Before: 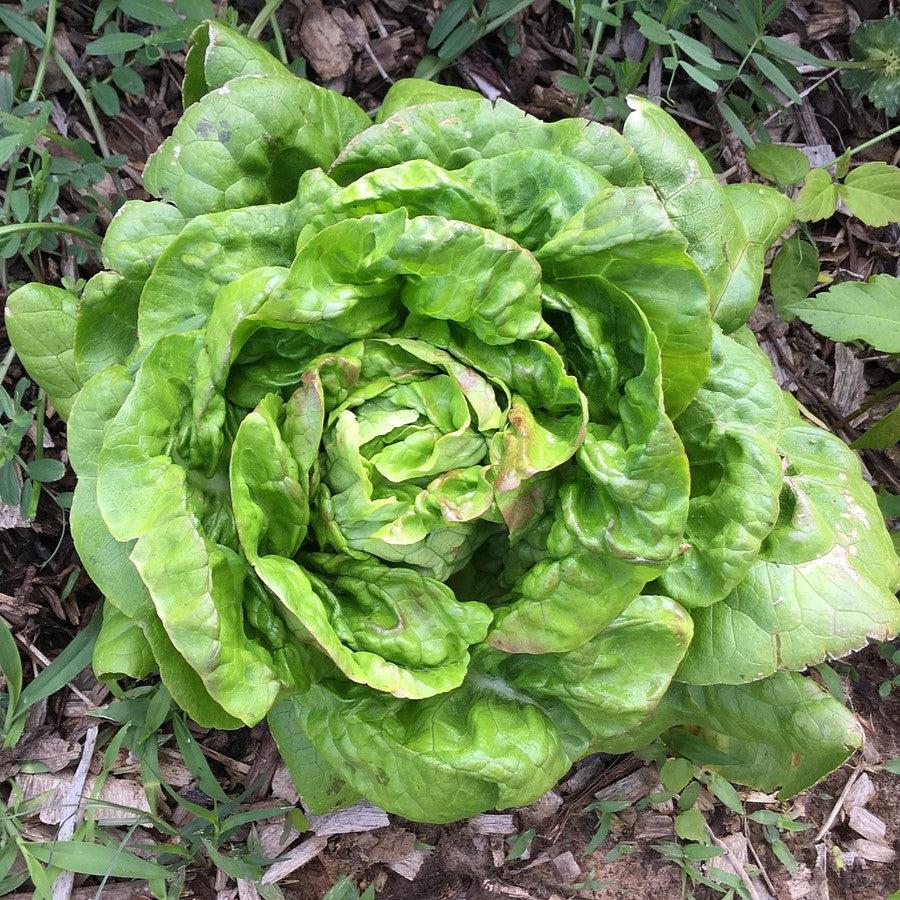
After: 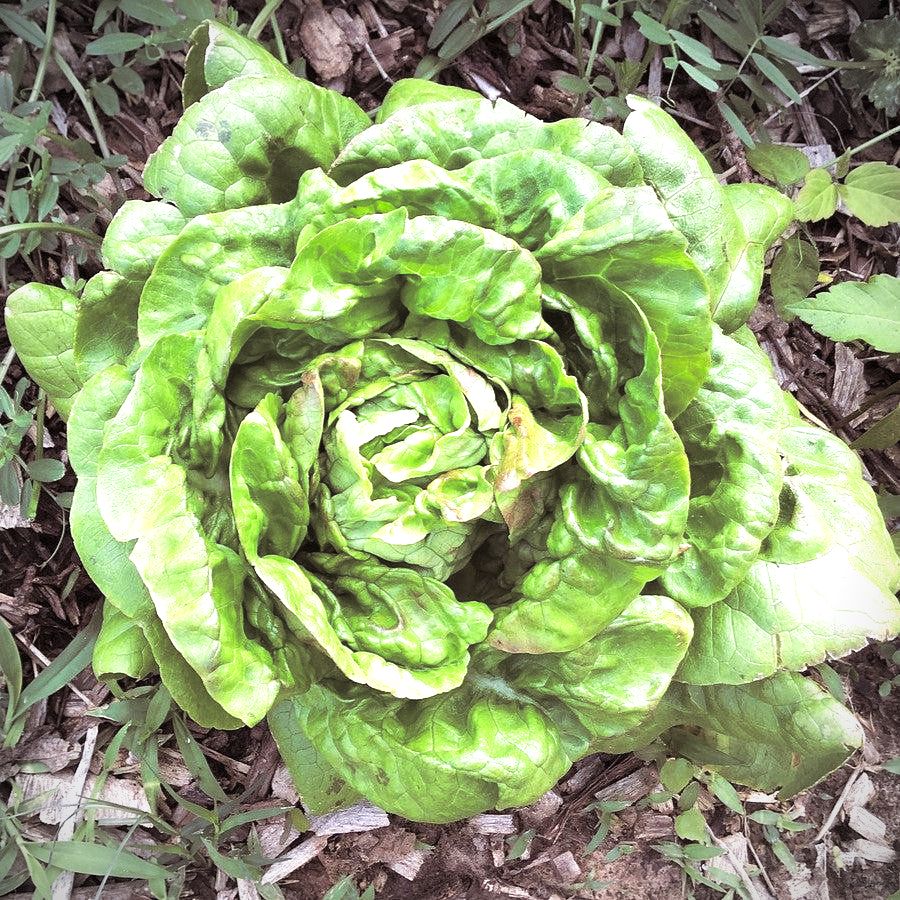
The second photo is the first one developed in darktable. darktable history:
split-toning: shadows › saturation 0.24, highlights › hue 54°, highlights › saturation 0.24
vignetting: fall-off start 92.6%, brightness -0.52, saturation -0.51, center (-0.012, 0)
exposure: black level correction 0, exposure 0.68 EV, compensate exposure bias true, compensate highlight preservation false
